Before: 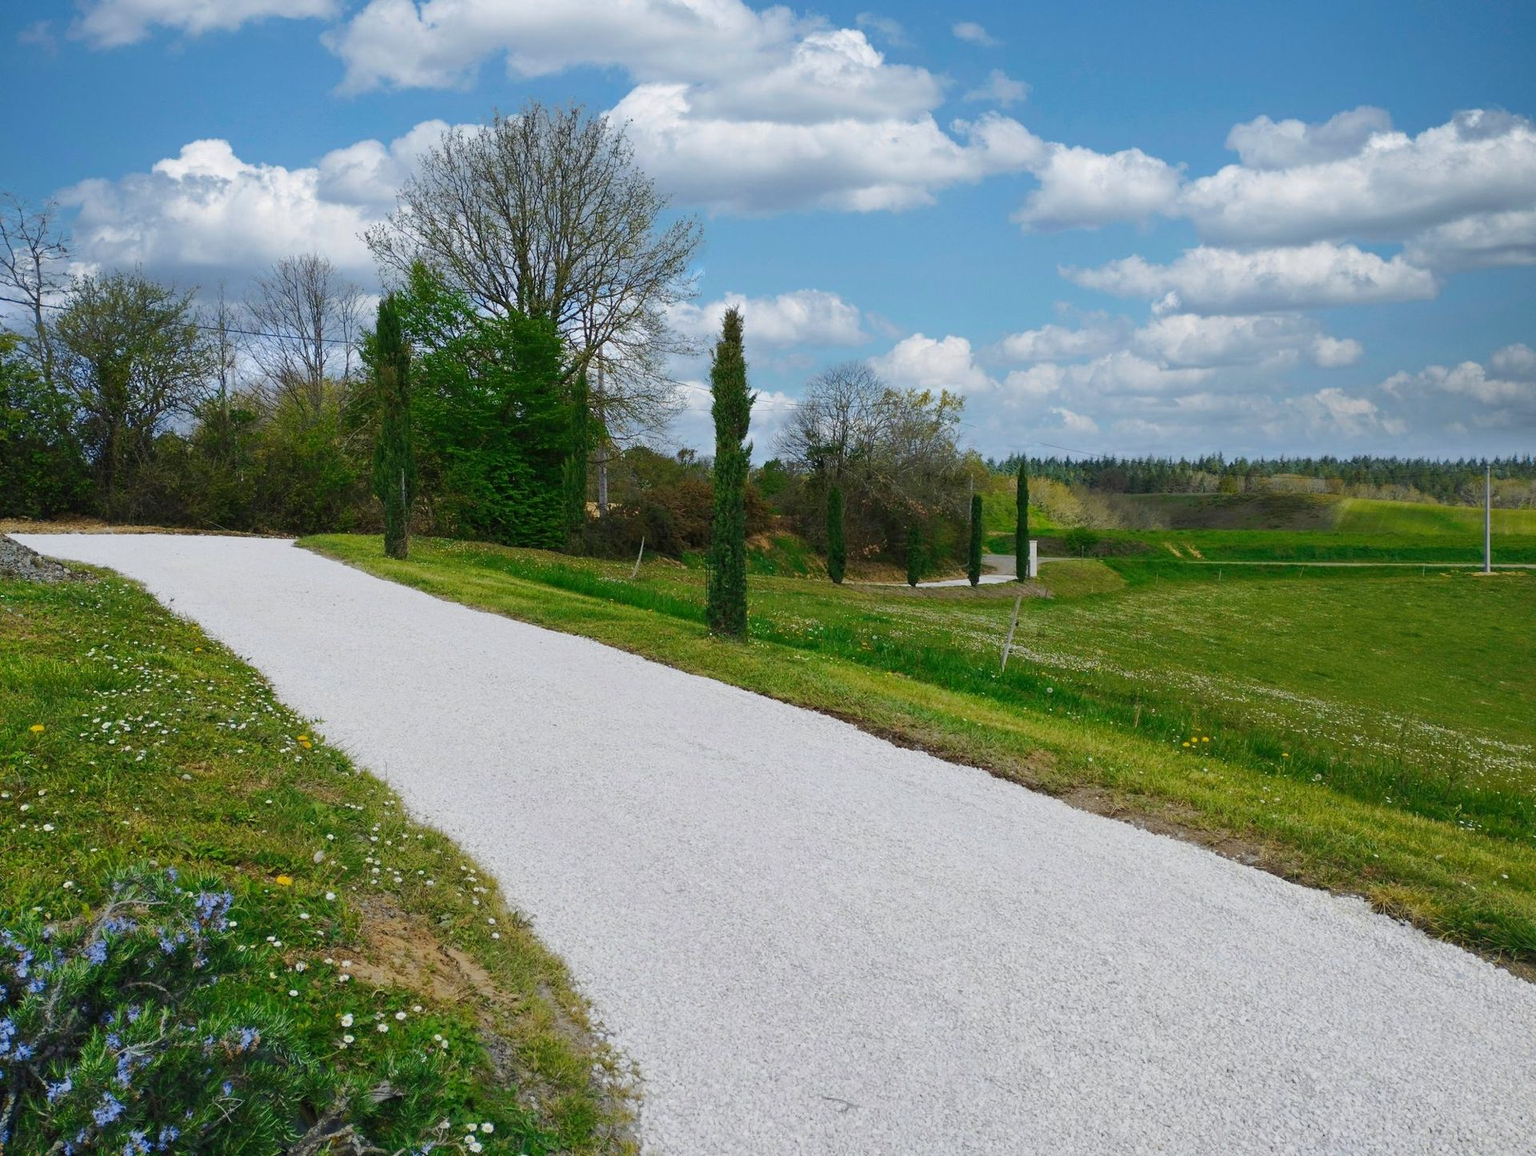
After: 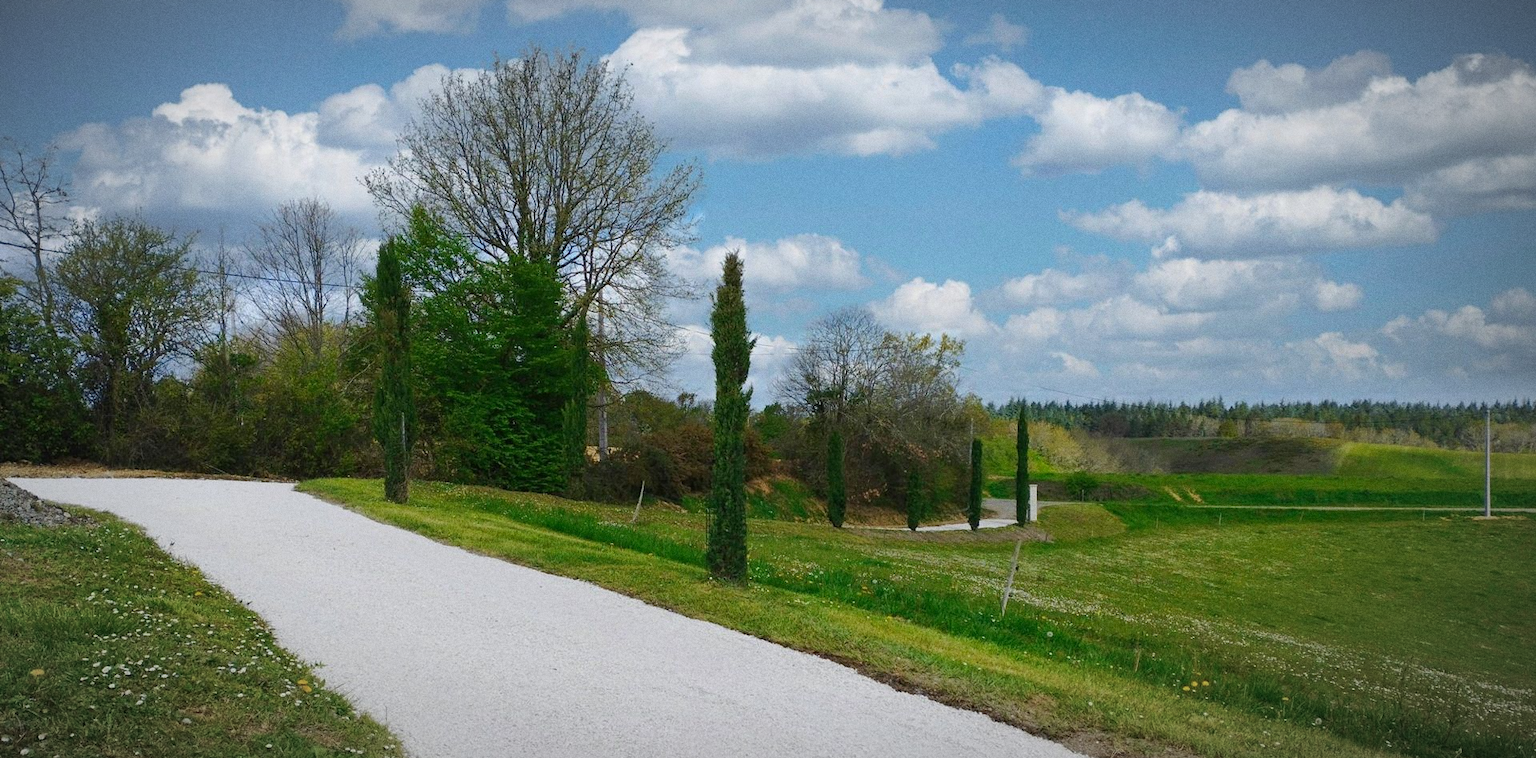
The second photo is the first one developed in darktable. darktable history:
vignetting: fall-off radius 60%, automatic ratio true
grain: coarseness 0.09 ISO
crop and rotate: top 4.848%, bottom 29.503%
